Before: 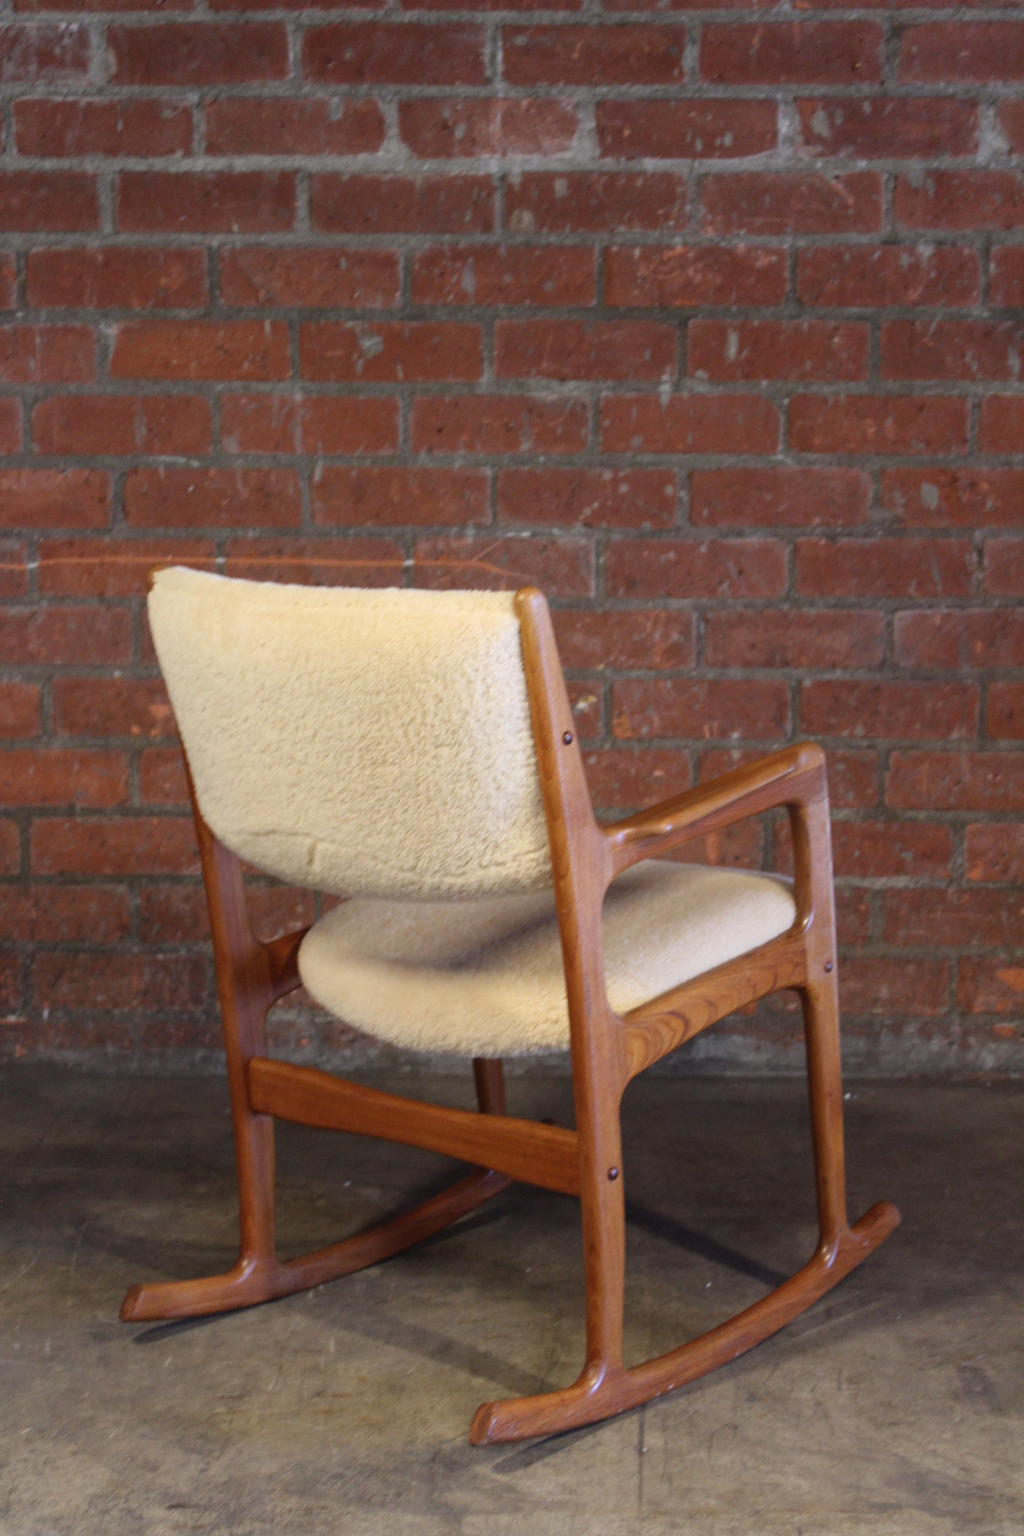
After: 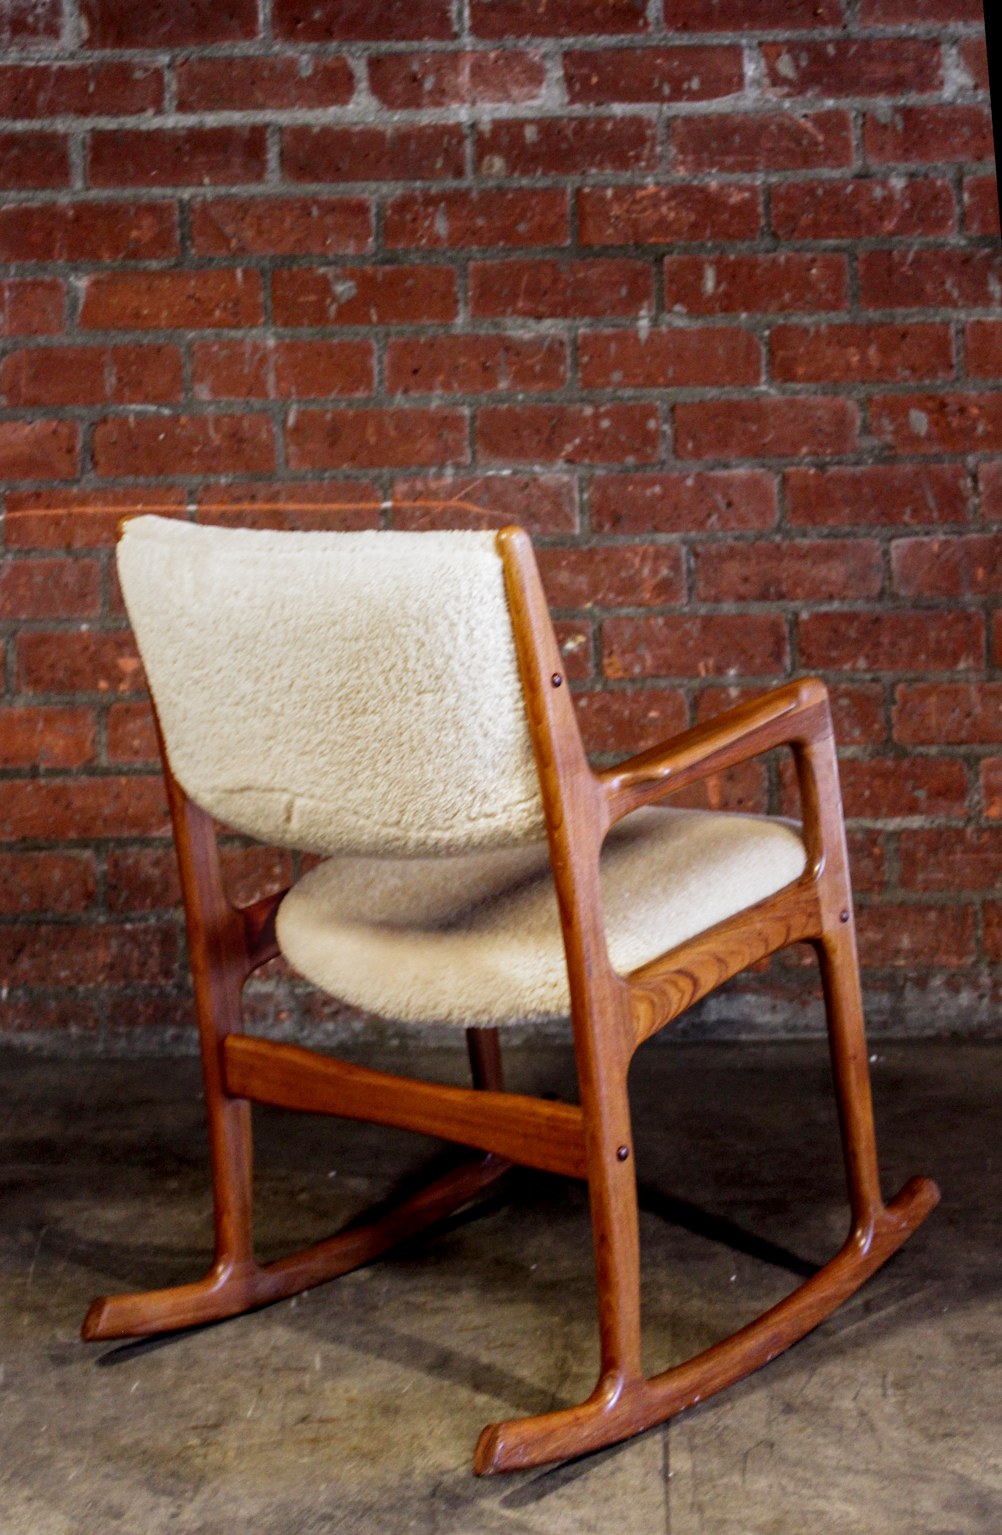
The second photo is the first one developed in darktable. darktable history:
local contrast: highlights 0%, shadows 0%, detail 133%
rotate and perspective: rotation -1.68°, lens shift (vertical) -0.146, crop left 0.049, crop right 0.912, crop top 0.032, crop bottom 0.96
filmic rgb: black relative exposure -8.2 EV, white relative exposure 2.2 EV, threshold 3 EV, hardness 7.11, latitude 75%, contrast 1.325, highlights saturation mix -2%, shadows ↔ highlights balance 30%, preserve chrominance no, color science v5 (2021), contrast in shadows safe, contrast in highlights safe, enable highlight reconstruction true
